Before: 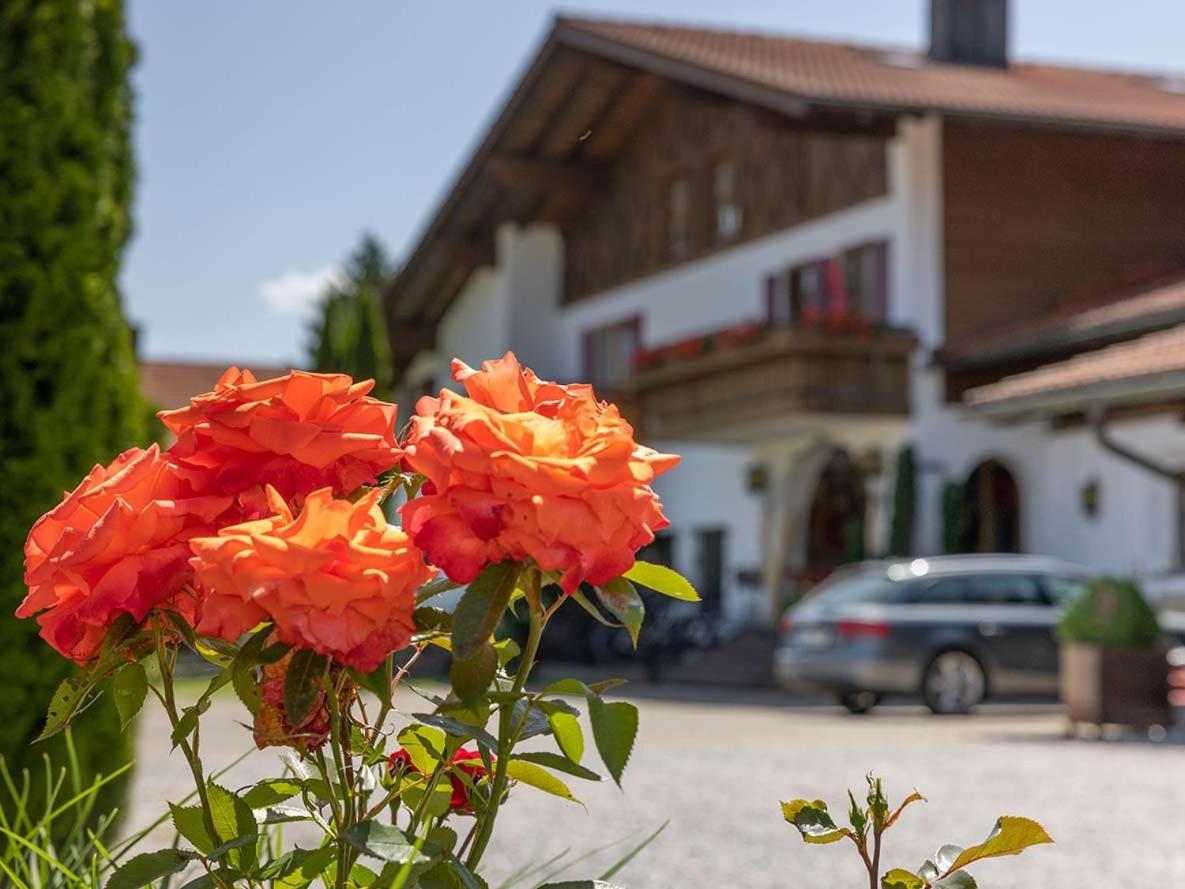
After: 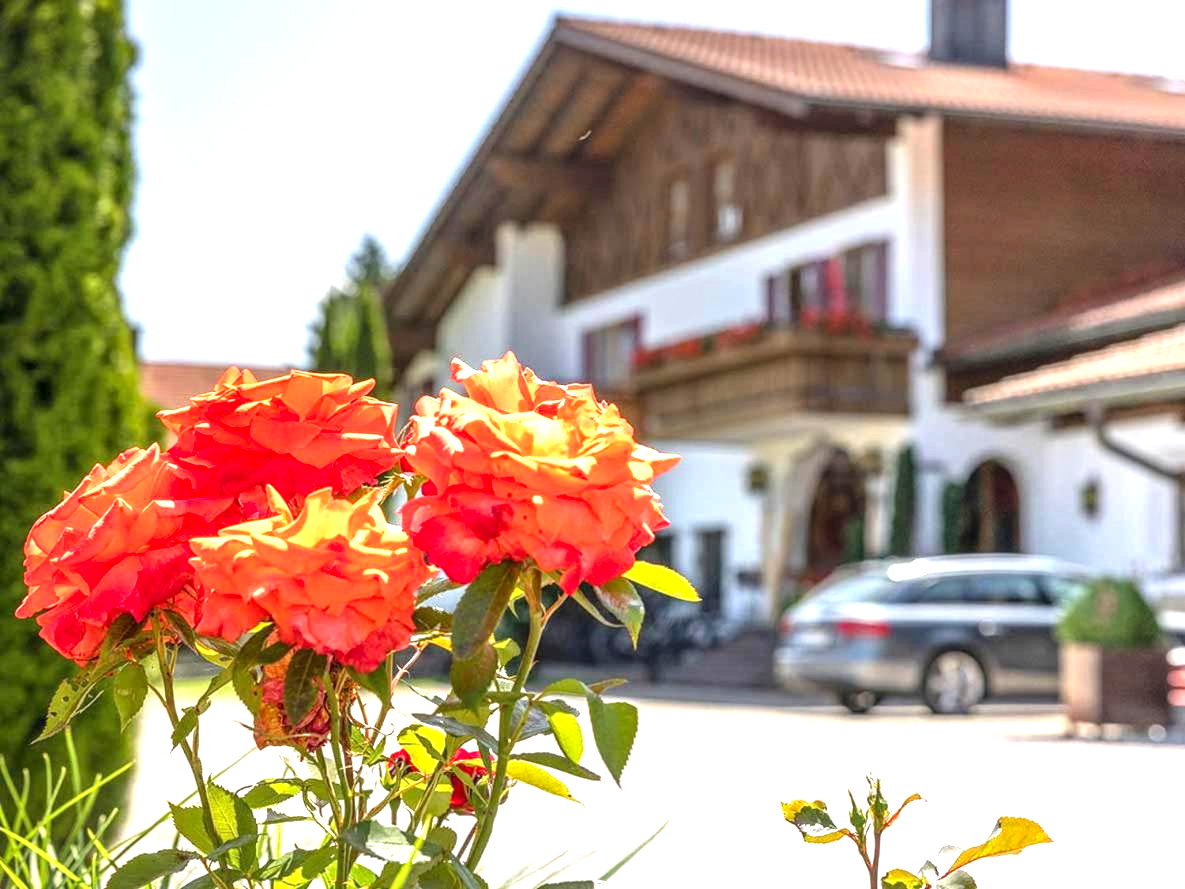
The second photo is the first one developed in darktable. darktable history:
color zones: curves: ch1 [(0, 0.523) (0.143, 0.545) (0.286, 0.52) (0.429, 0.506) (0.571, 0.503) (0.714, 0.503) (0.857, 0.508) (1, 0.523)], process mode strong
exposure: black level correction 0, exposure 1.405 EV, compensate exposure bias true, compensate highlight preservation false
local contrast: on, module defaults
